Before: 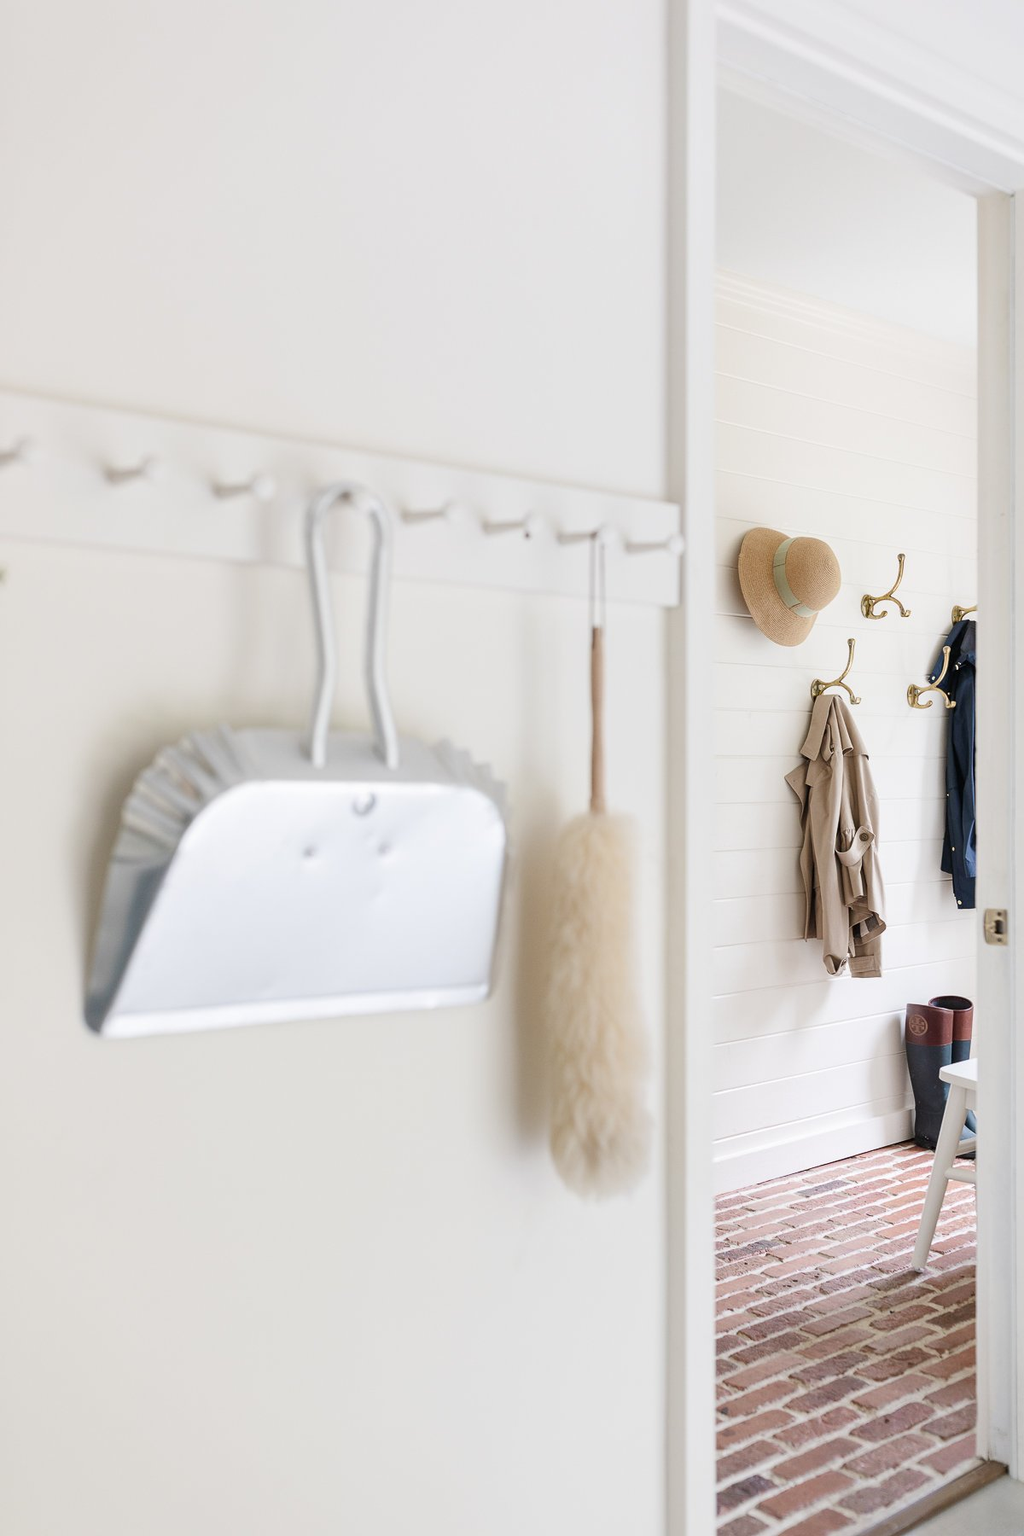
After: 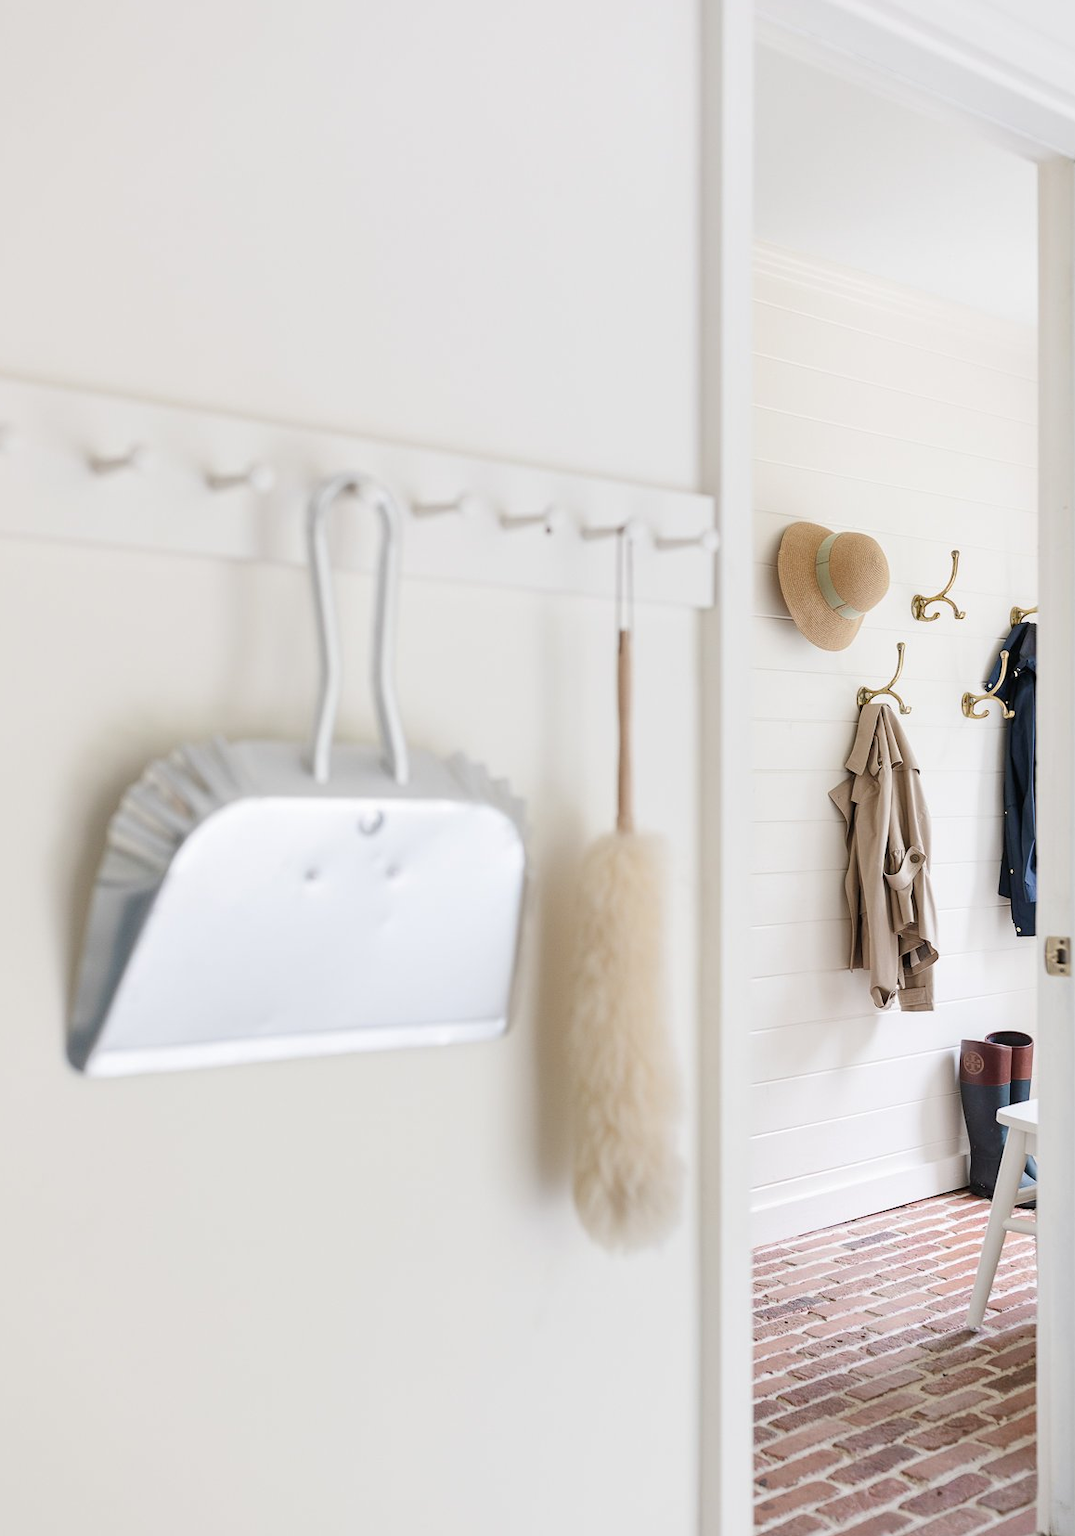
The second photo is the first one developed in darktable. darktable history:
crop: left 2.278%, top 3.154%, right 1.107%, bottom 4.868%
